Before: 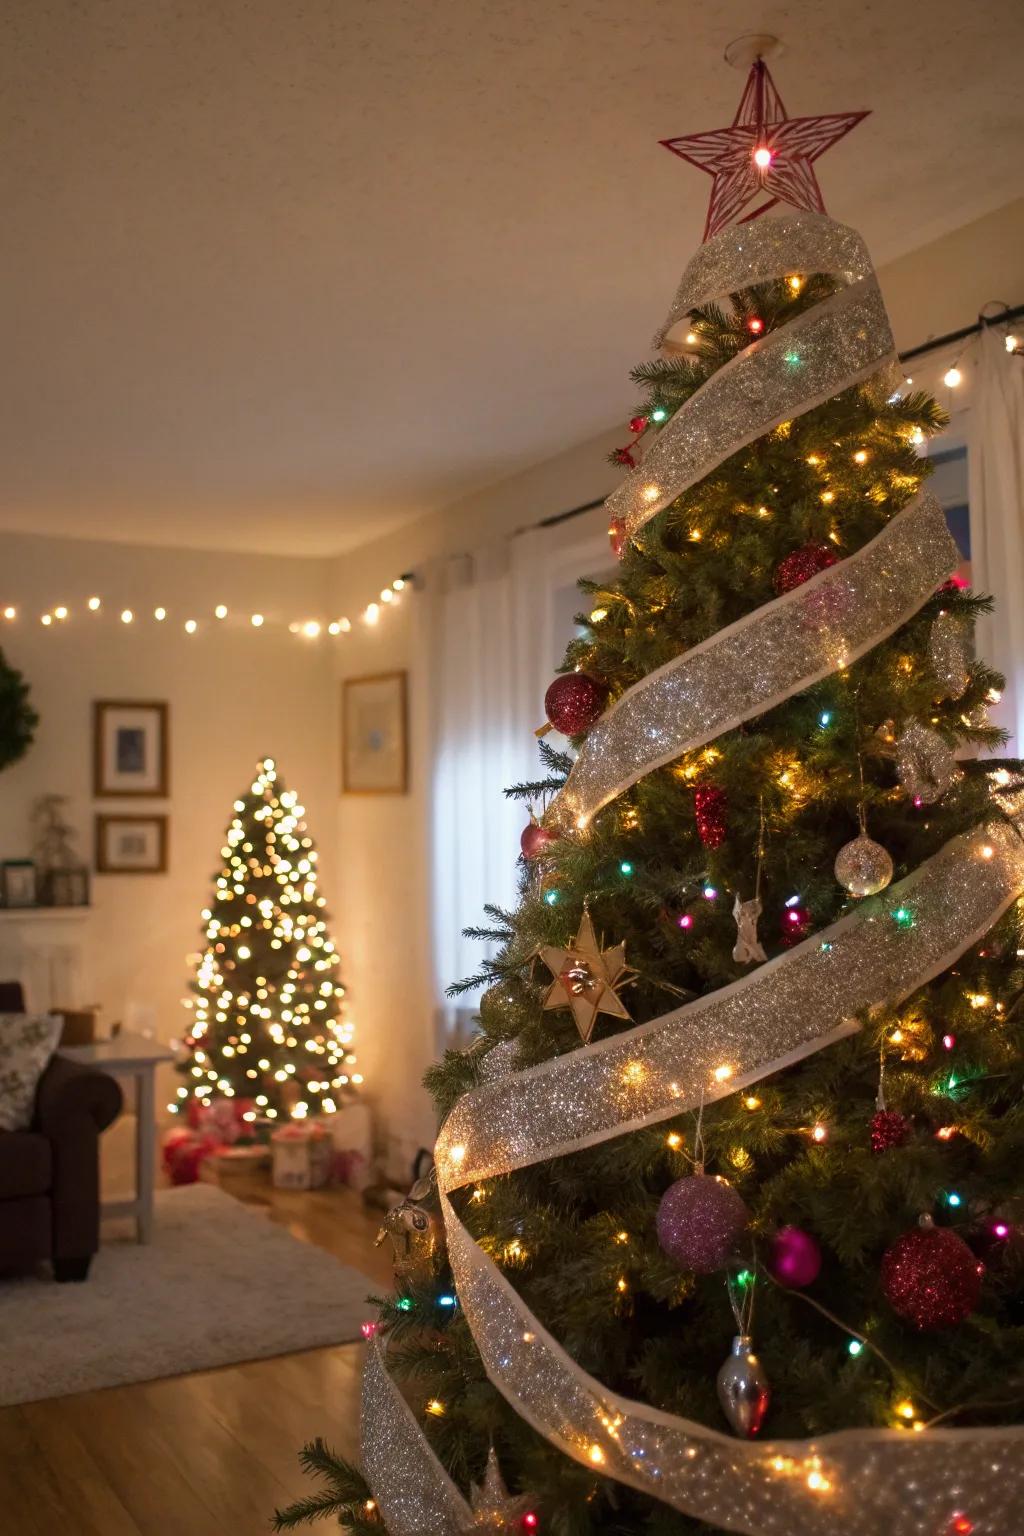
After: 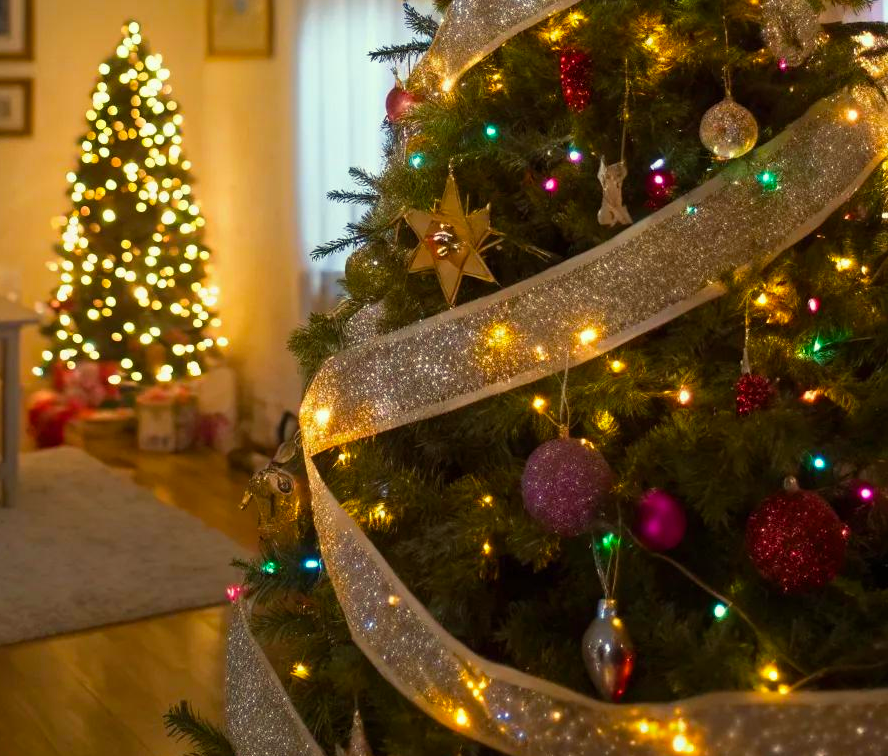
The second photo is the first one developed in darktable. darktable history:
color balance rgb: highlights gain › chroma 3.025%, highlights gain › hue 77.48°, linear chroma grading › global chroma 14.893%, perceptual saturation grading › global saturation 10.213%, global vibrance 20%
crop and rotate: left 13.273%, top 48.019%, bottom 2.745%
color correction: highlights a* -6.93, highlights b* 0.592
